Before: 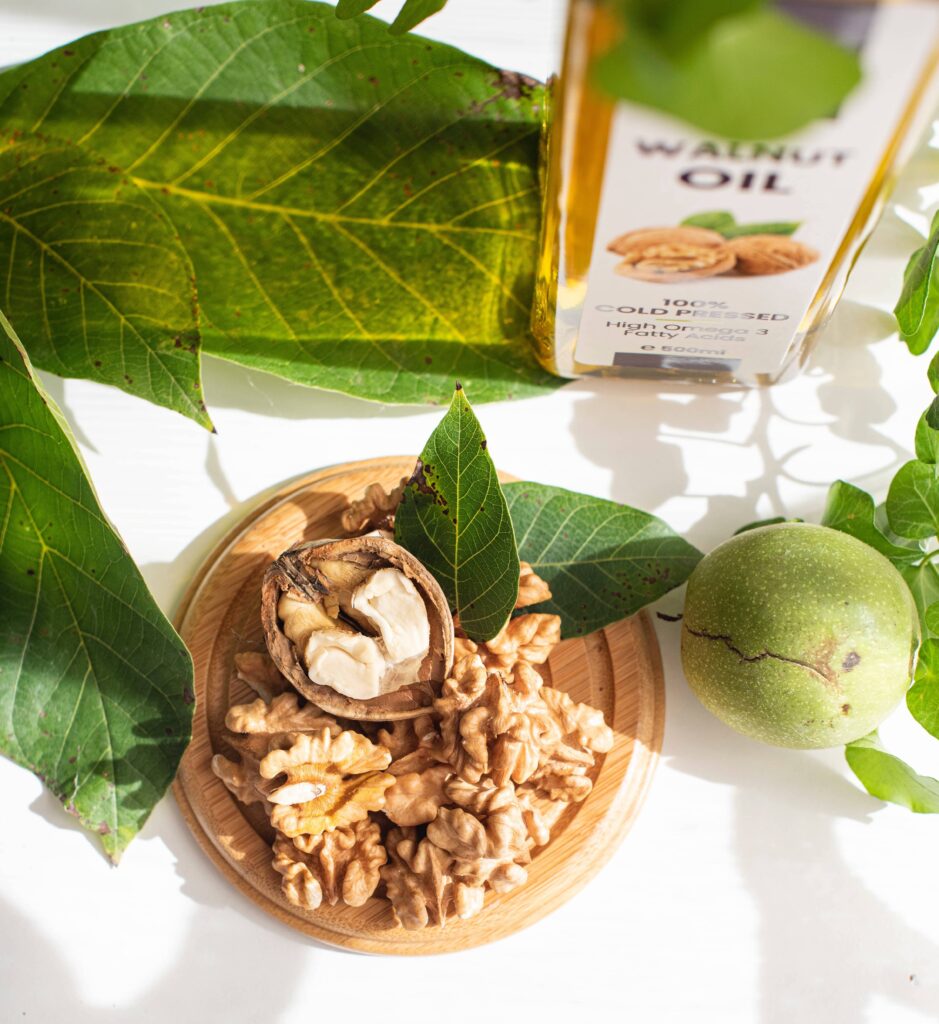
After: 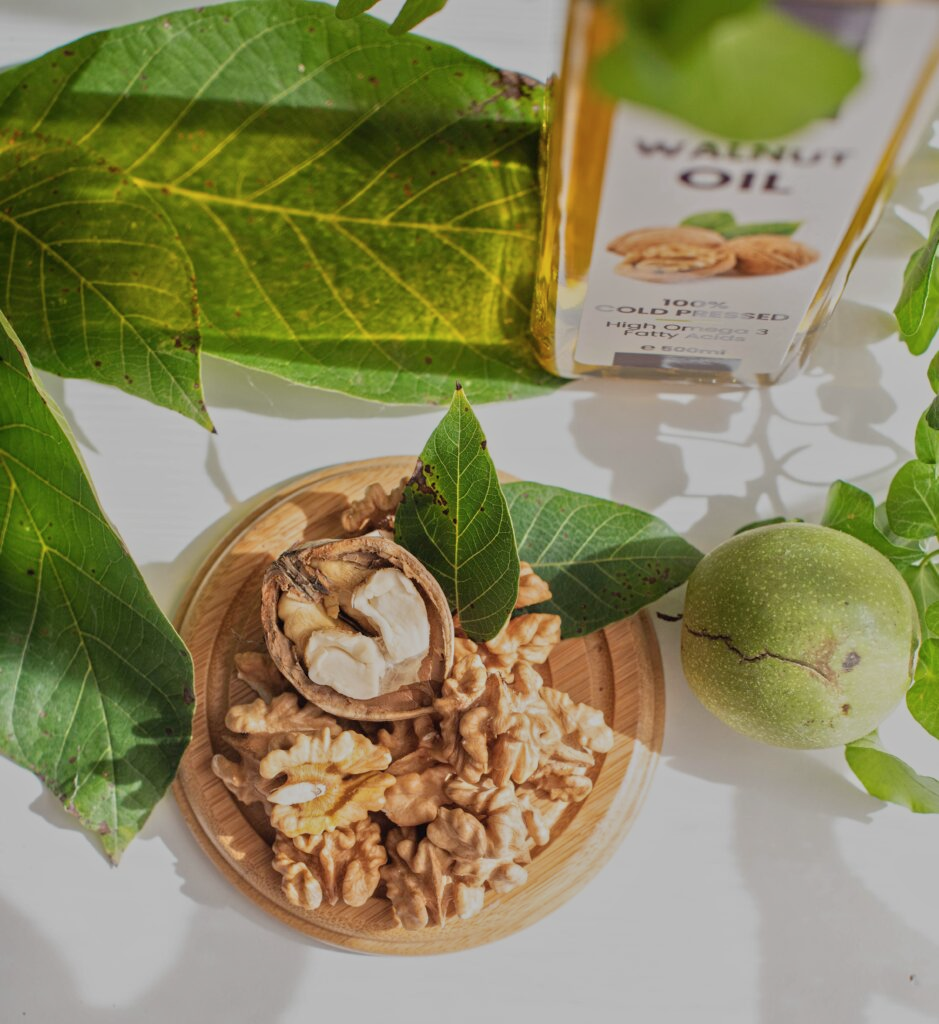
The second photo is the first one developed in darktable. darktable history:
tone equalizer: -8 EV -0.002 EV, -7 EV 0.005 EV, -6 EV -0.008 EV, -5 EV 0.007 EV, -4 EV -0.042 EV, -3 EV -0.233 EV, -2 EV -0.662 EV, -1 EV -0.983 EV, +0 EV -0.969 EV, smoothing diameter 2%, edges refinement/feathering 20, mask exposure compensation -1.57 EV, filter diffusion 5
color zones: curves: ch1 [(0, 0.469) (0.01, 0.469) (0.12, 0.446) (0.248, 0.469) (0.5, 0.5) (0.748, 0.5) (0.99, 0.469) (1, 0.469)]
